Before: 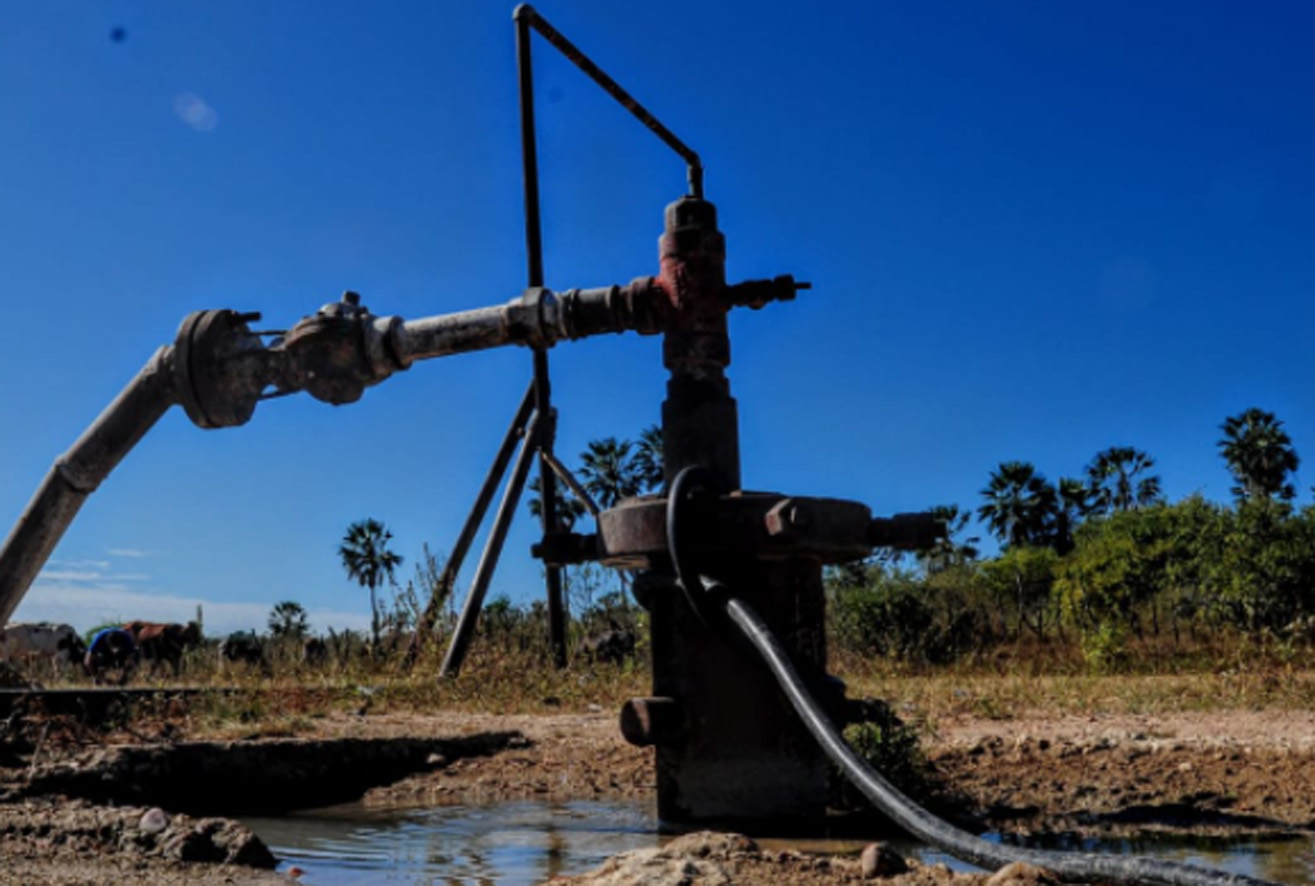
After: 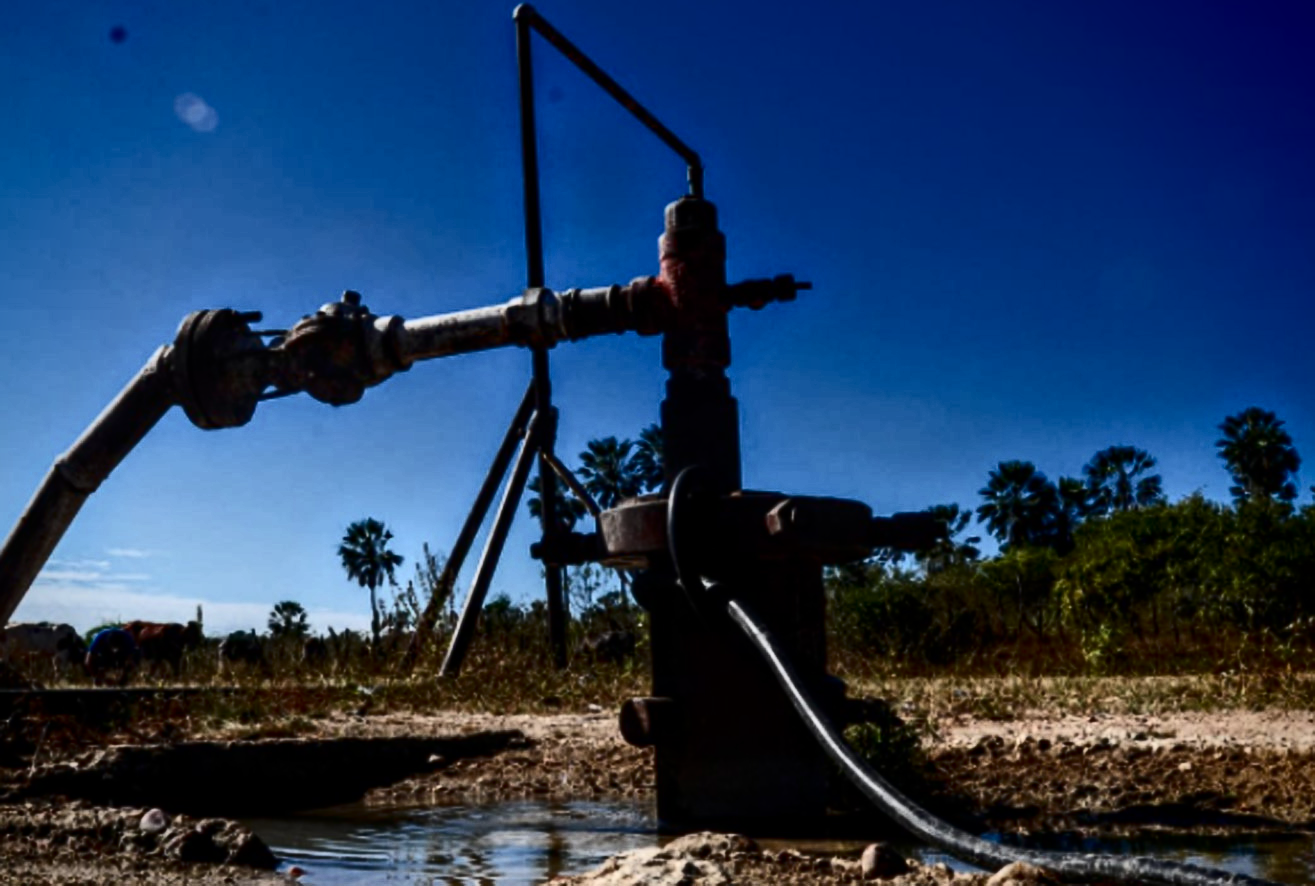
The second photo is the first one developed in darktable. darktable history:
contrast brightness saturation: contrast 0.486, saturation -0.098
vignetting: saturation 0.372
